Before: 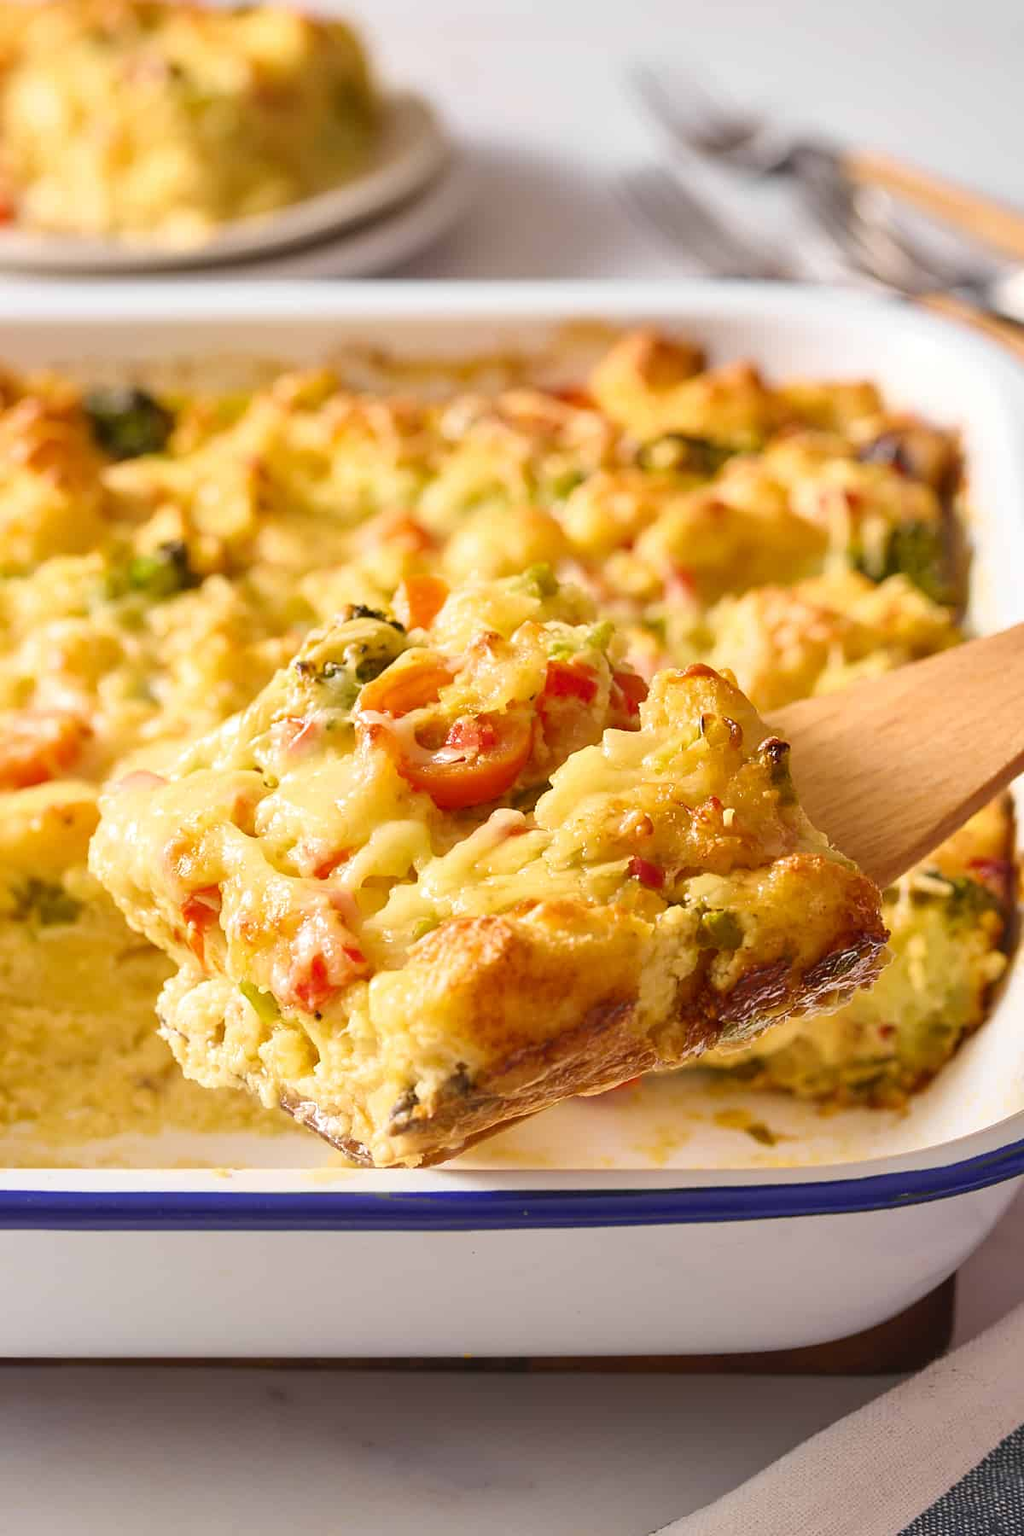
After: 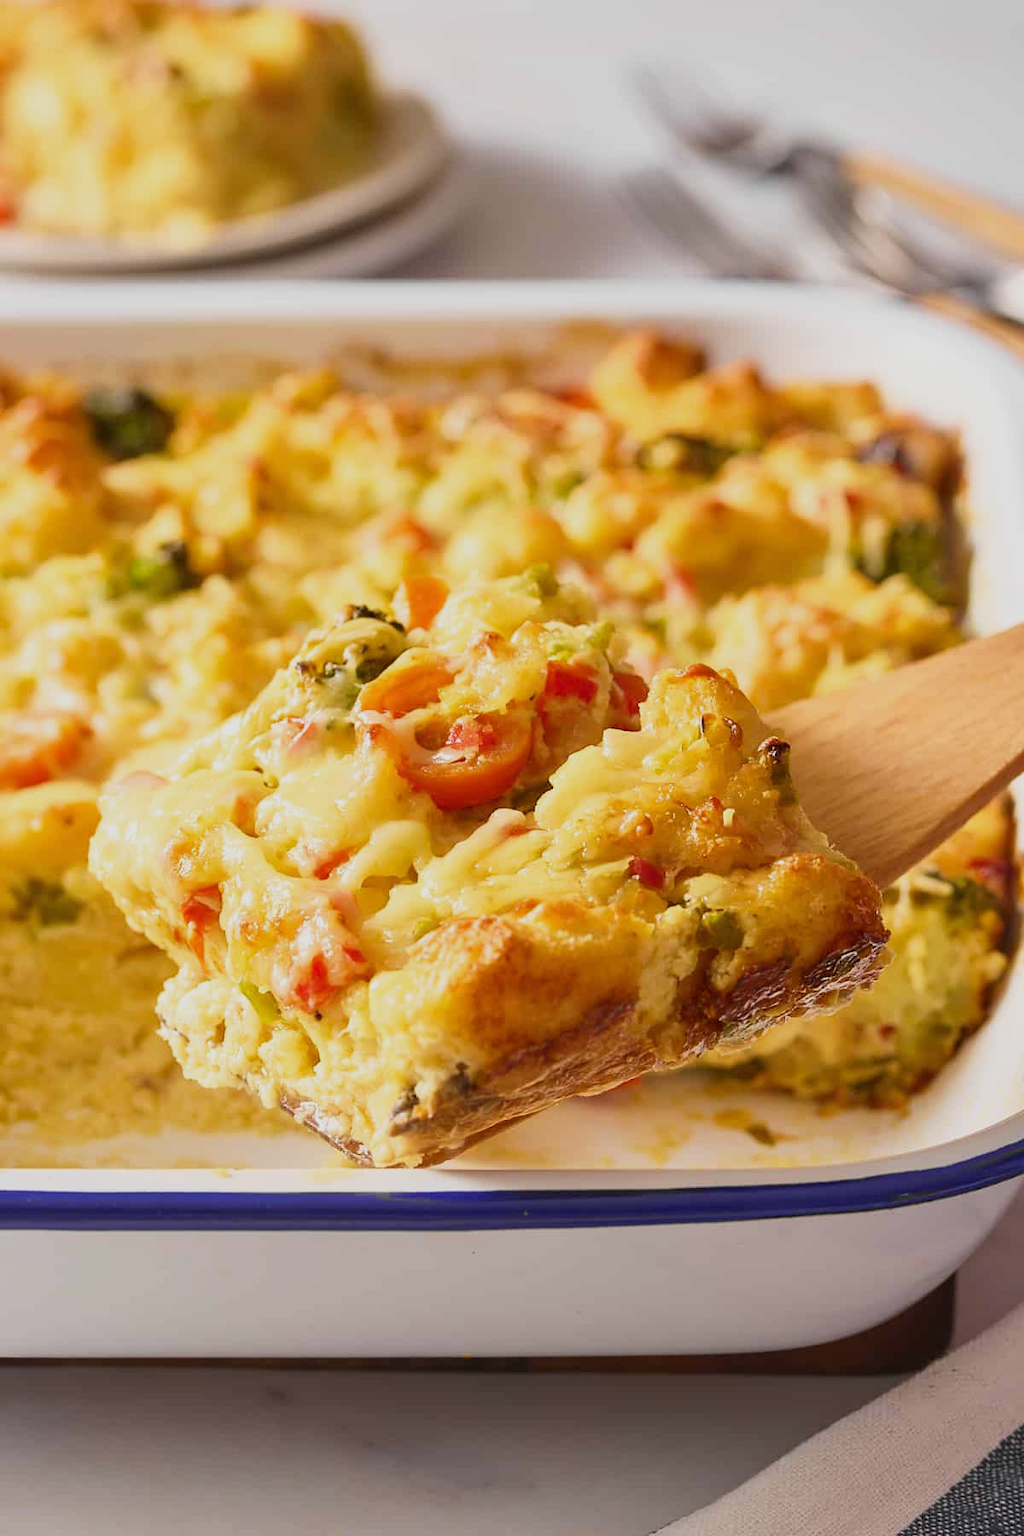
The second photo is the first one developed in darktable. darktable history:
base curve: curves: ch0 [(0, 0) (0.088, 0.125) (0.176, 0.251) (0.354, 0.501) (0.613, 0.749) (1, 0.877)], preserve colors none
exposure: black level correction 0, exposure -0.721 EV, compensate highlight preservation false
rgb levels: preserve colors max RGB
